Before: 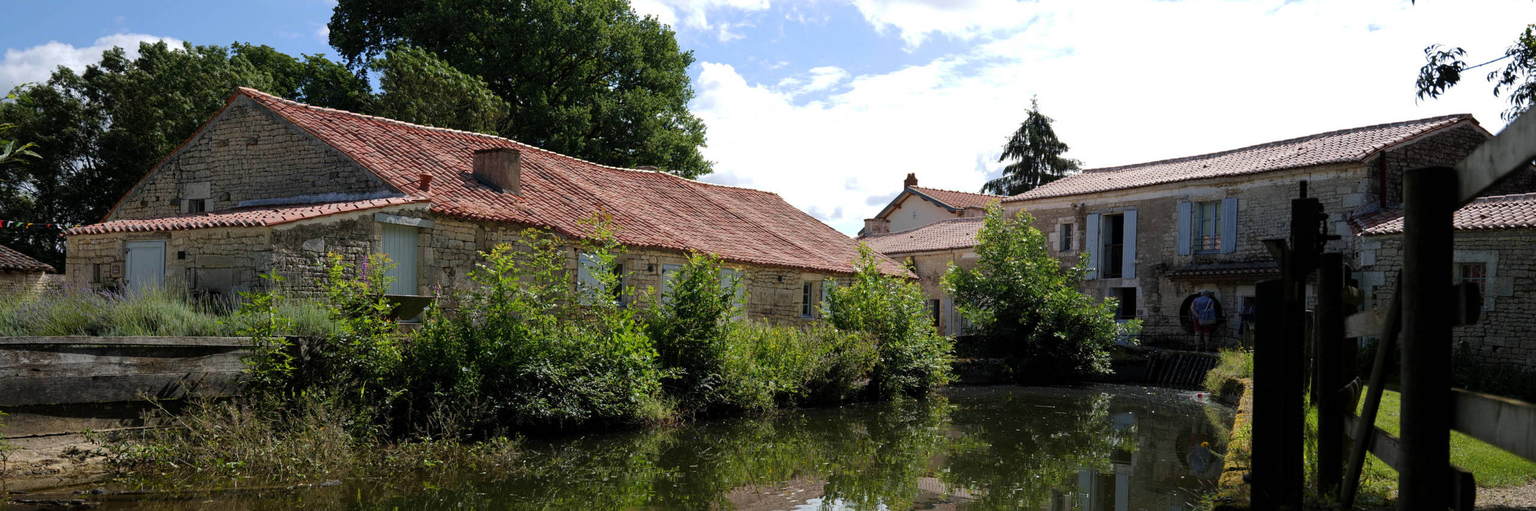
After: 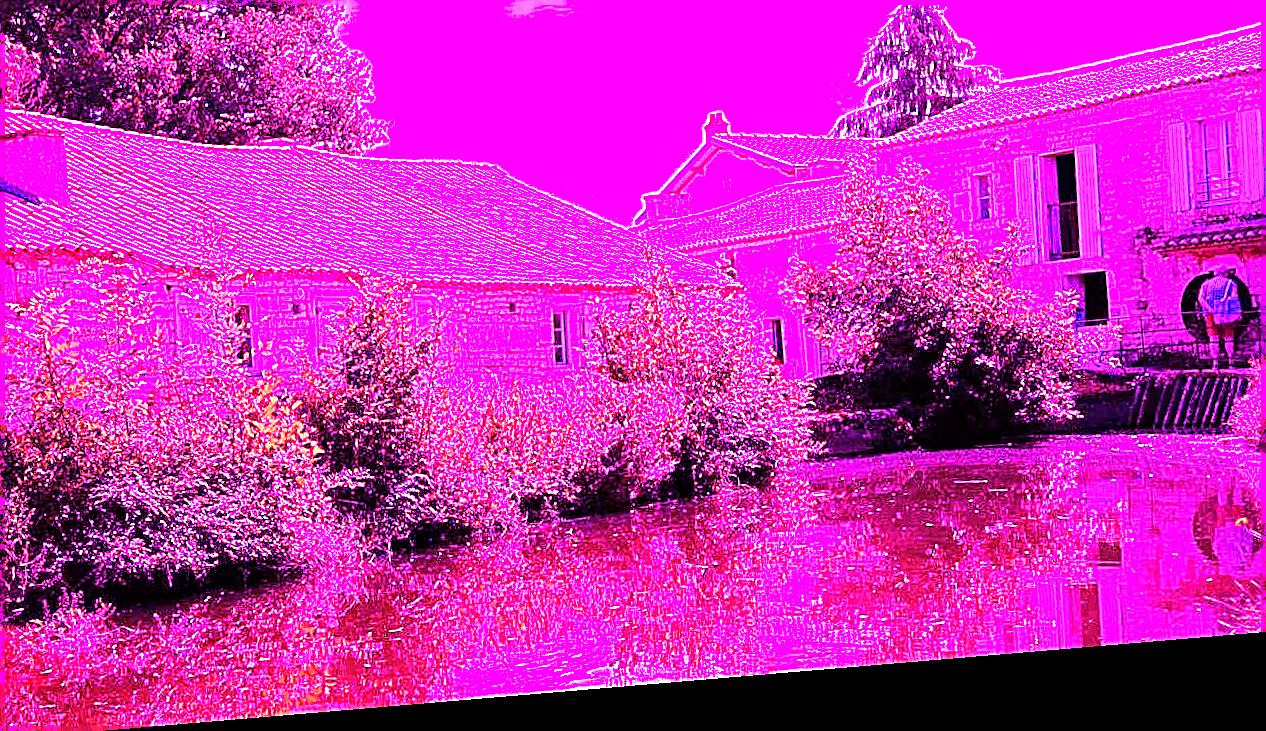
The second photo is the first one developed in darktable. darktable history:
color balance rgb: perceptual saturation grading › global saturation 3.7%, global vibrance 5.56%, contrast 3.24%
white balance: red 8, blue 8
sharpen: on, module defaults
rotate and perspective: rotation -4.86°, automatic cropping off
crop: left 31.379%, top 24.658%, right 20.326%, bottom 6.628%
haze removal: on, module defaults
